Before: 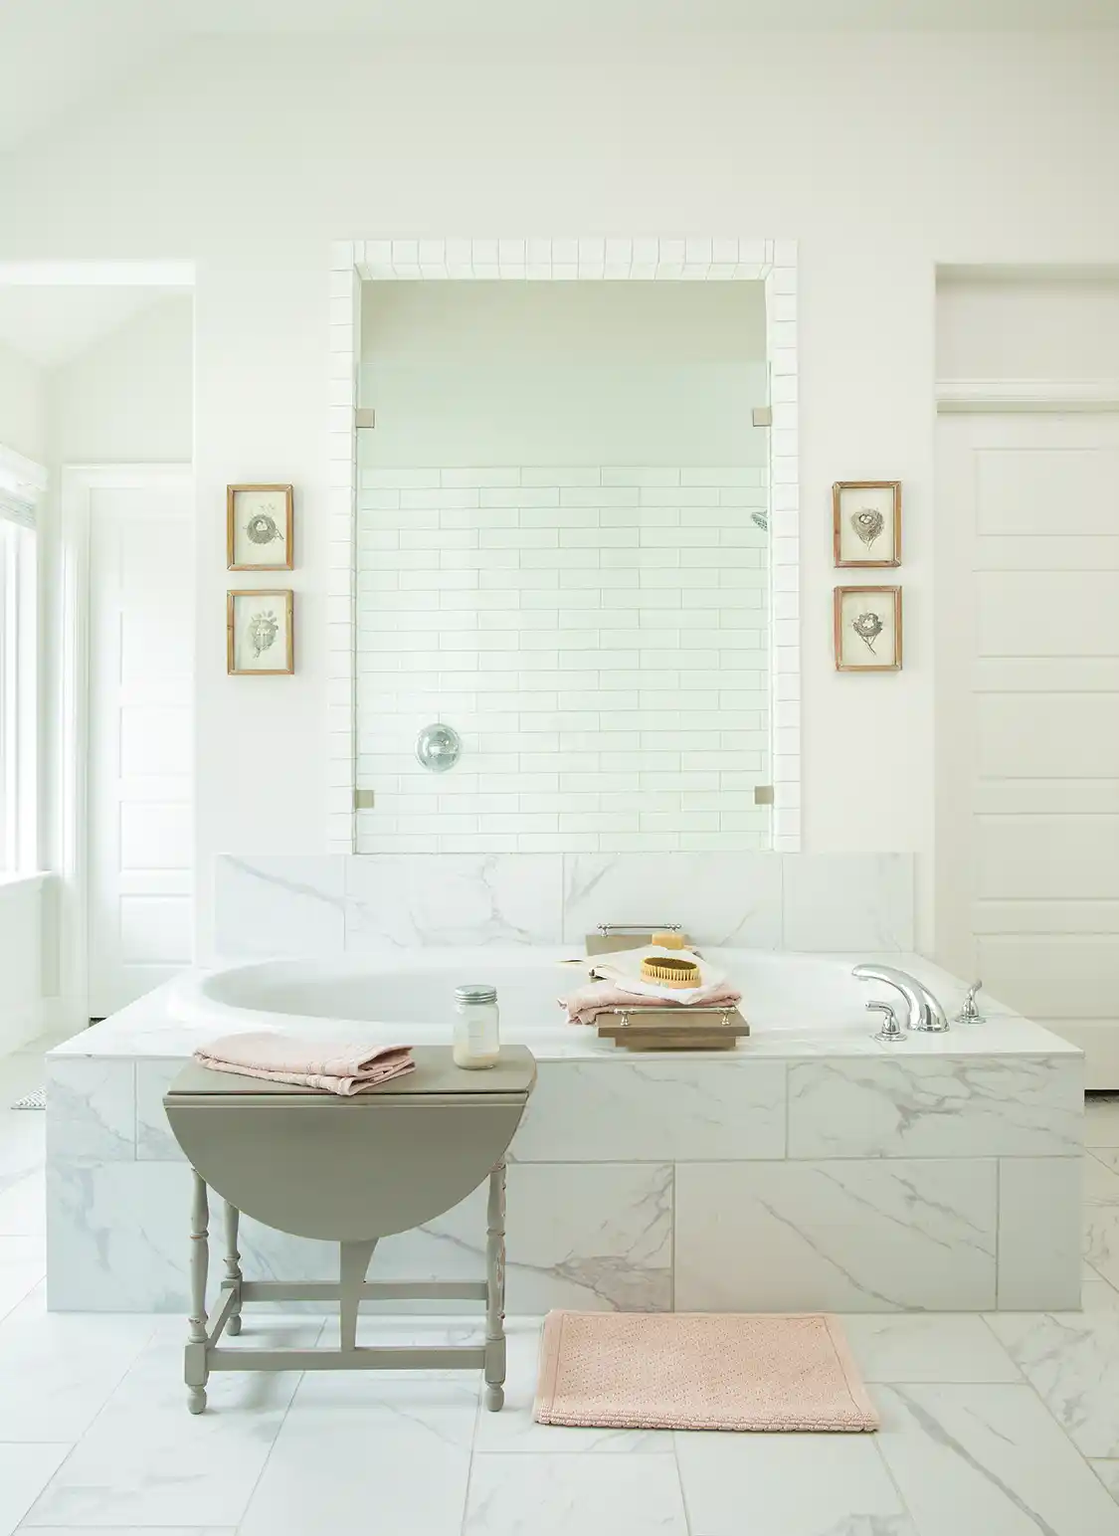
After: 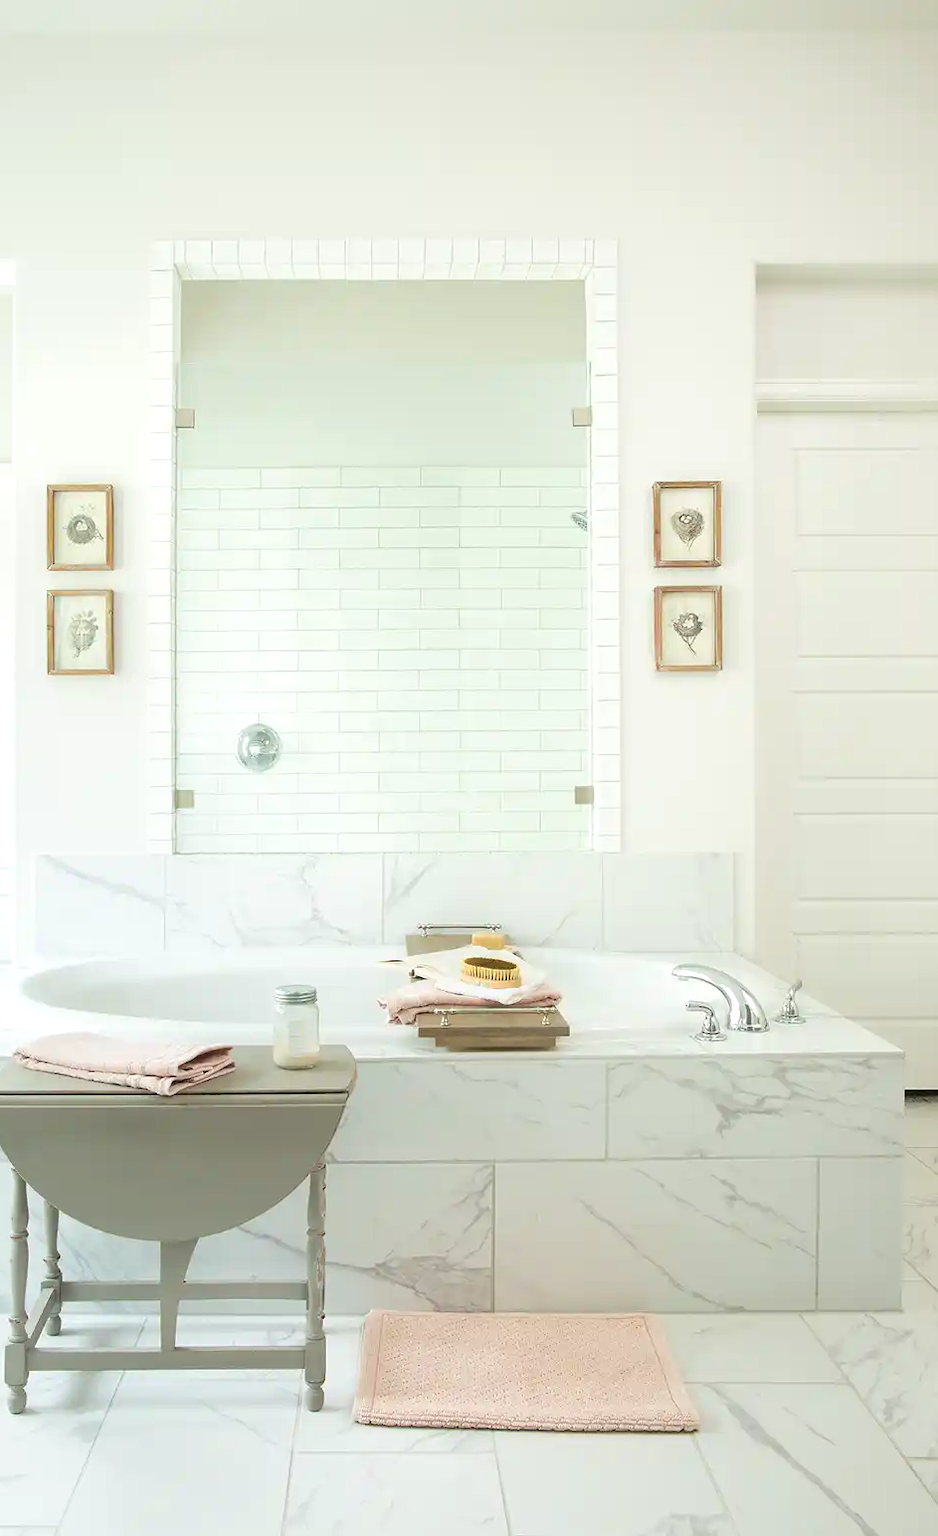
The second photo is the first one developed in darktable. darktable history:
base curve: preserve colors none
crop: left 16.145%
exposure: exposure 0.178 EV, compensate exposure bias true, compensate highlight preservation false
